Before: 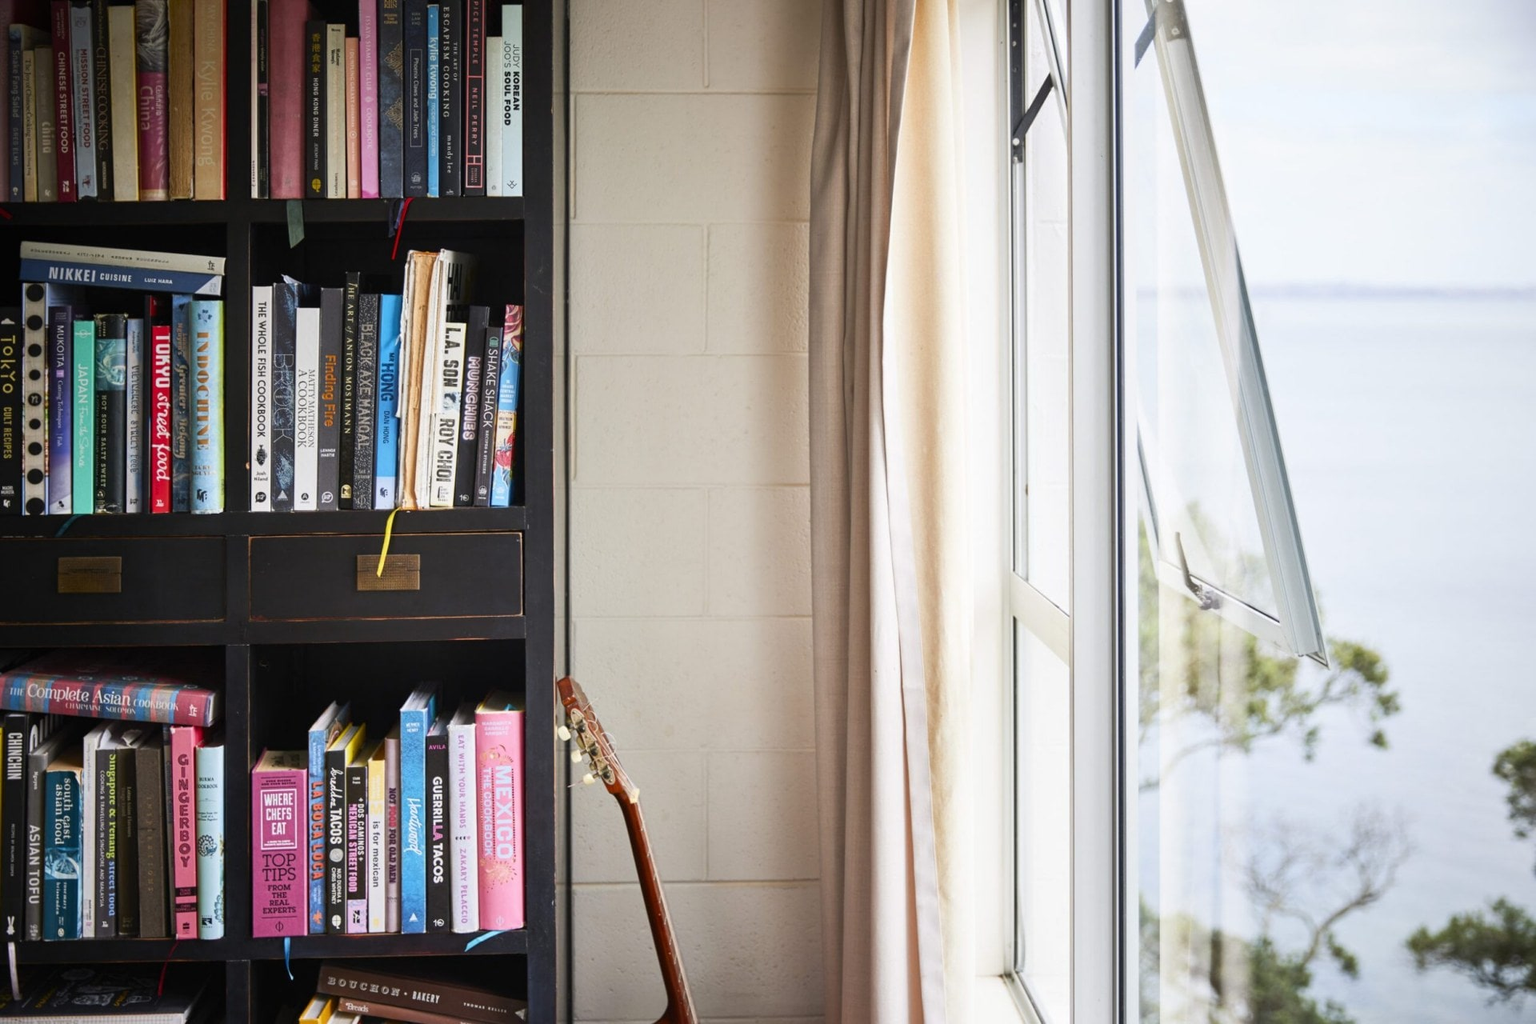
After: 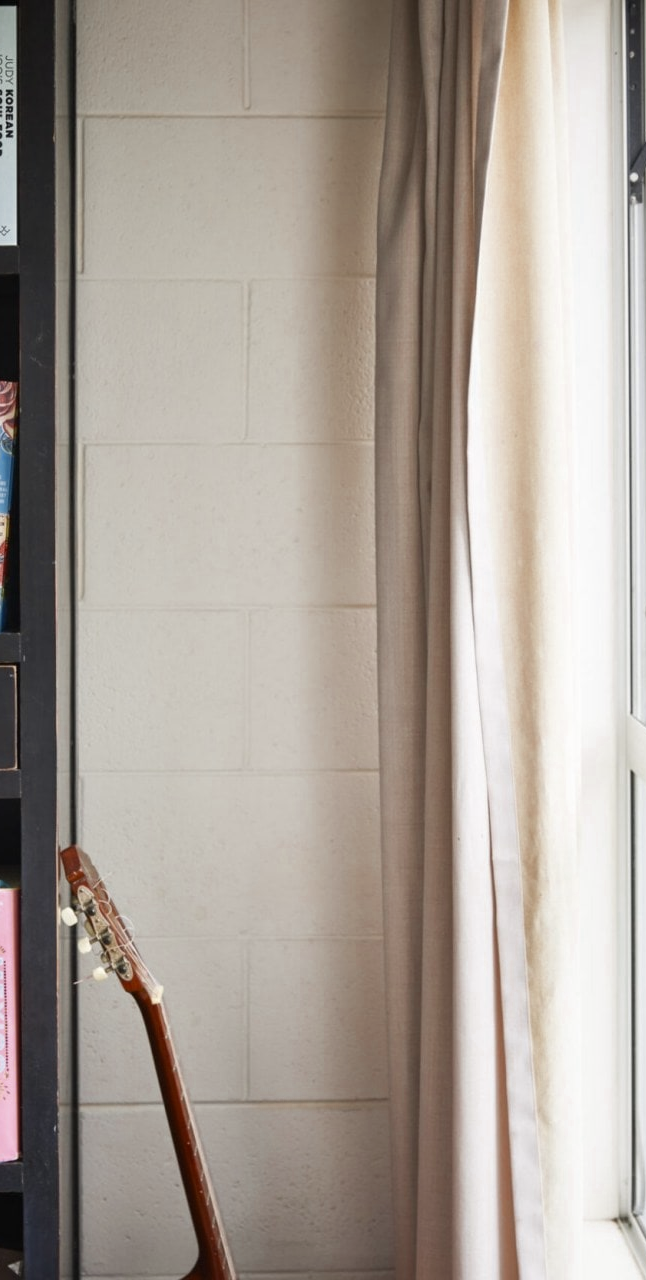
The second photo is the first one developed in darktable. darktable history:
color zones: curves: ch0 [(0, 0.5) (0.125, 0.4) (0.25, 0.5) (0.375, 0.4) (0.5, 0.4) (0.625, 0.35) (0.75, 0.35) (0.875, 0.5)]; ch1 [(0, 0.35) (0.125, 0.45) (0.25, 0.35) (0.375, 0.35) (0.5, 0.35) (0.625, 0.35) (0.75, 0.45) (0.875, 0.35)]; ch2 [(0, 0.6) (0.125, 0.5) (0.25, 0.5) (0.375, 0.6) (0.5, 0.6) (0.625, 0.5) (0.75, 0.5) (0.875, 0.5)]
crop: left 33.155%, right 33.169%
